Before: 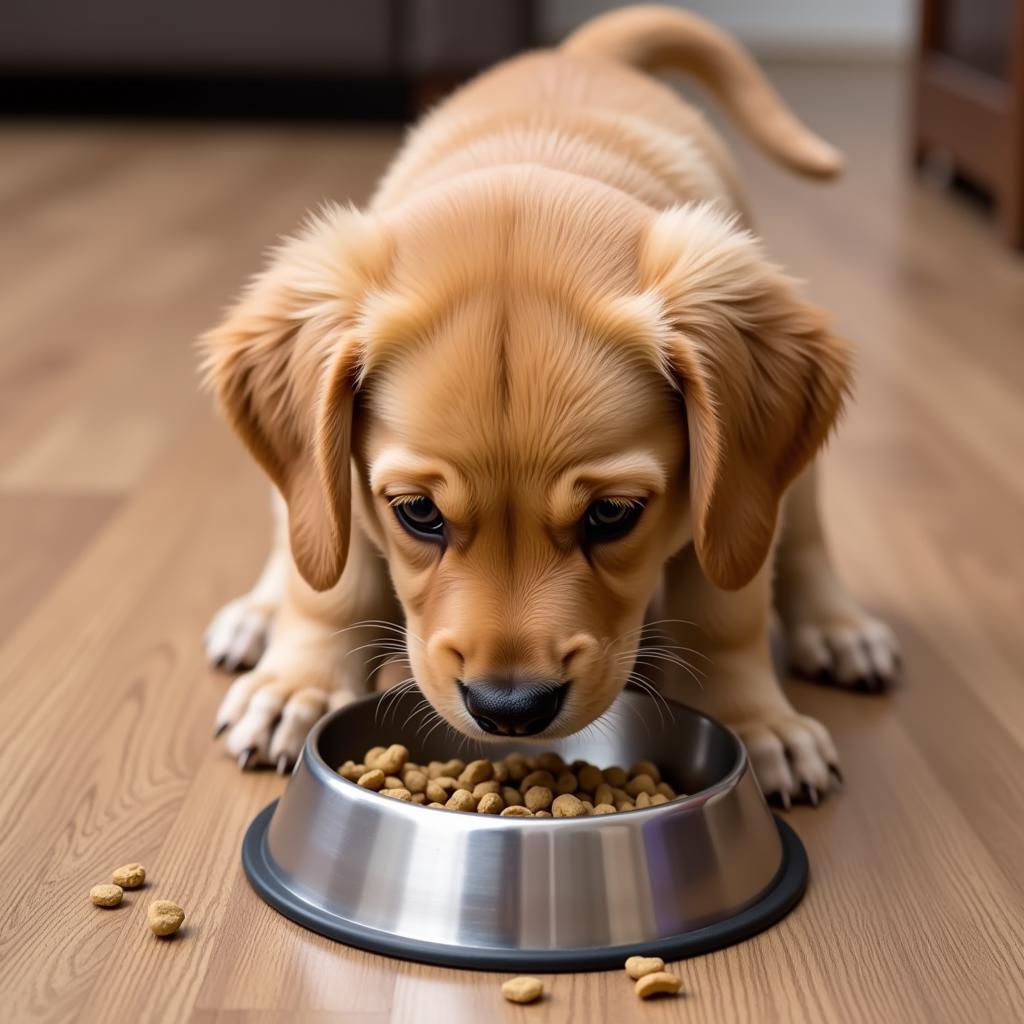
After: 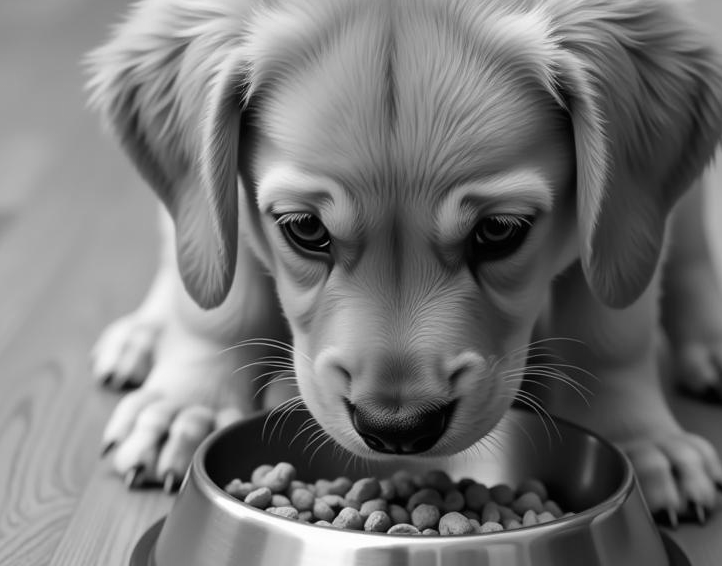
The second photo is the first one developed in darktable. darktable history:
monochrome: on, module defaults
crop: left 11.123%, top 27.61%, right 18.3%, bottom 17.034%
